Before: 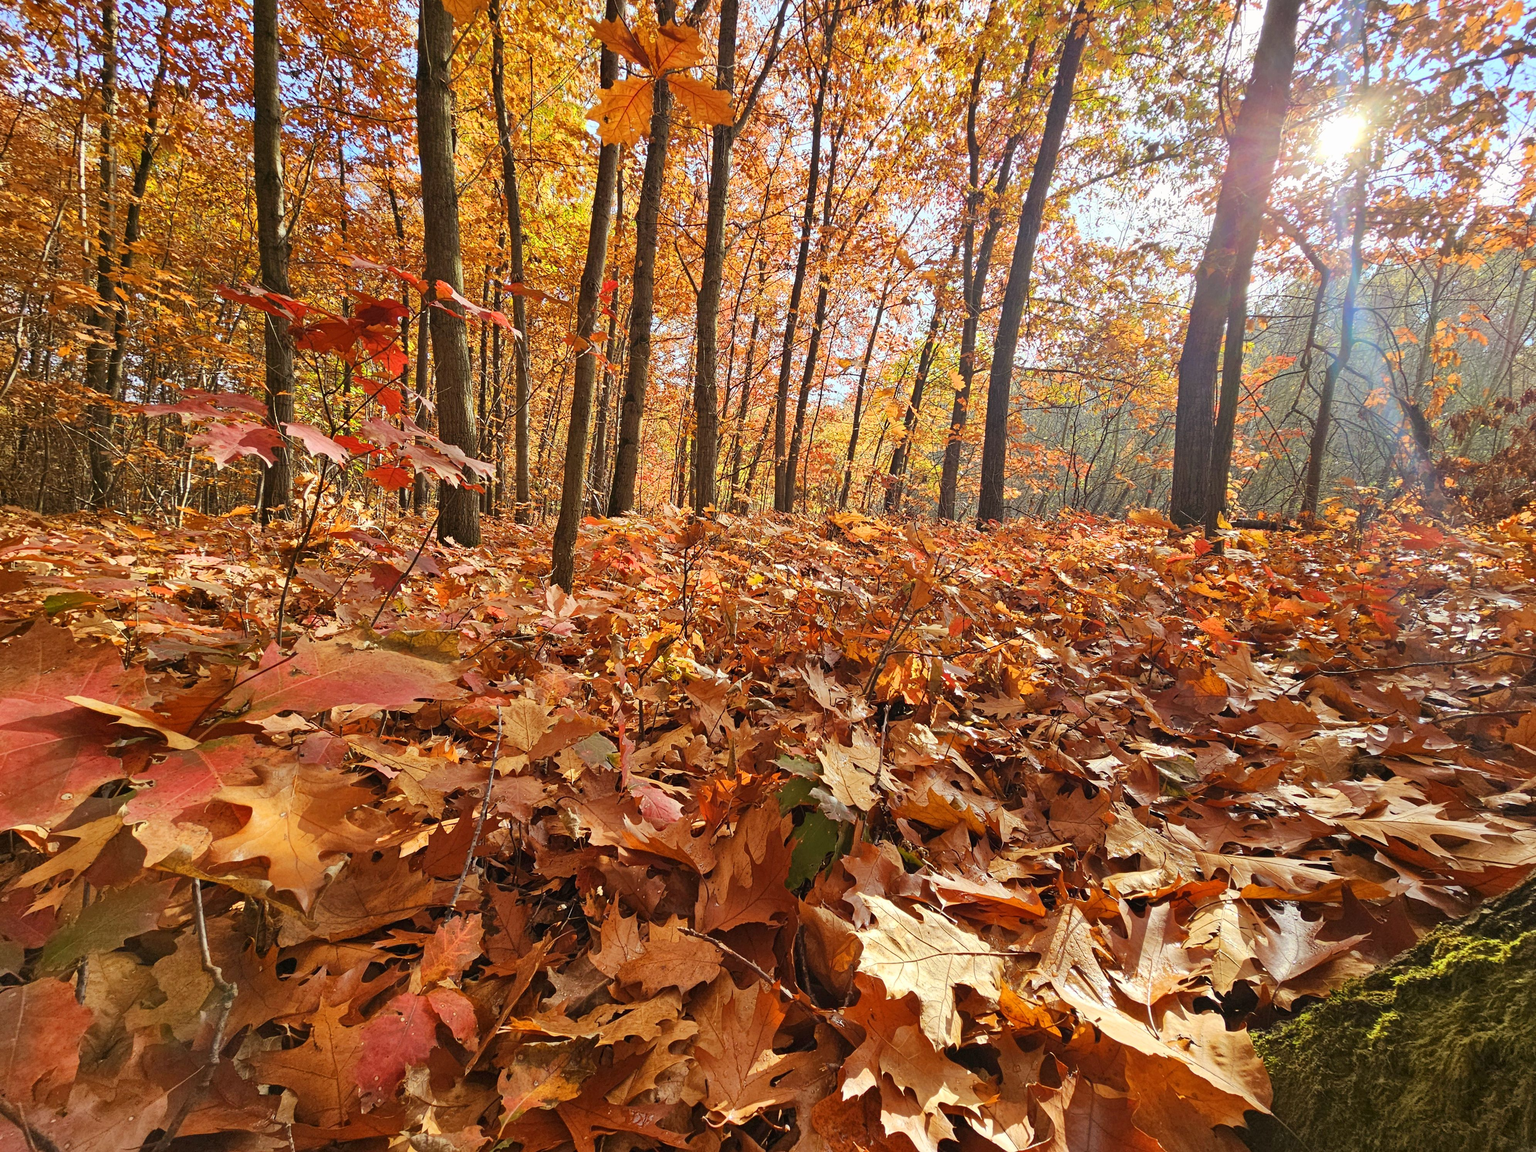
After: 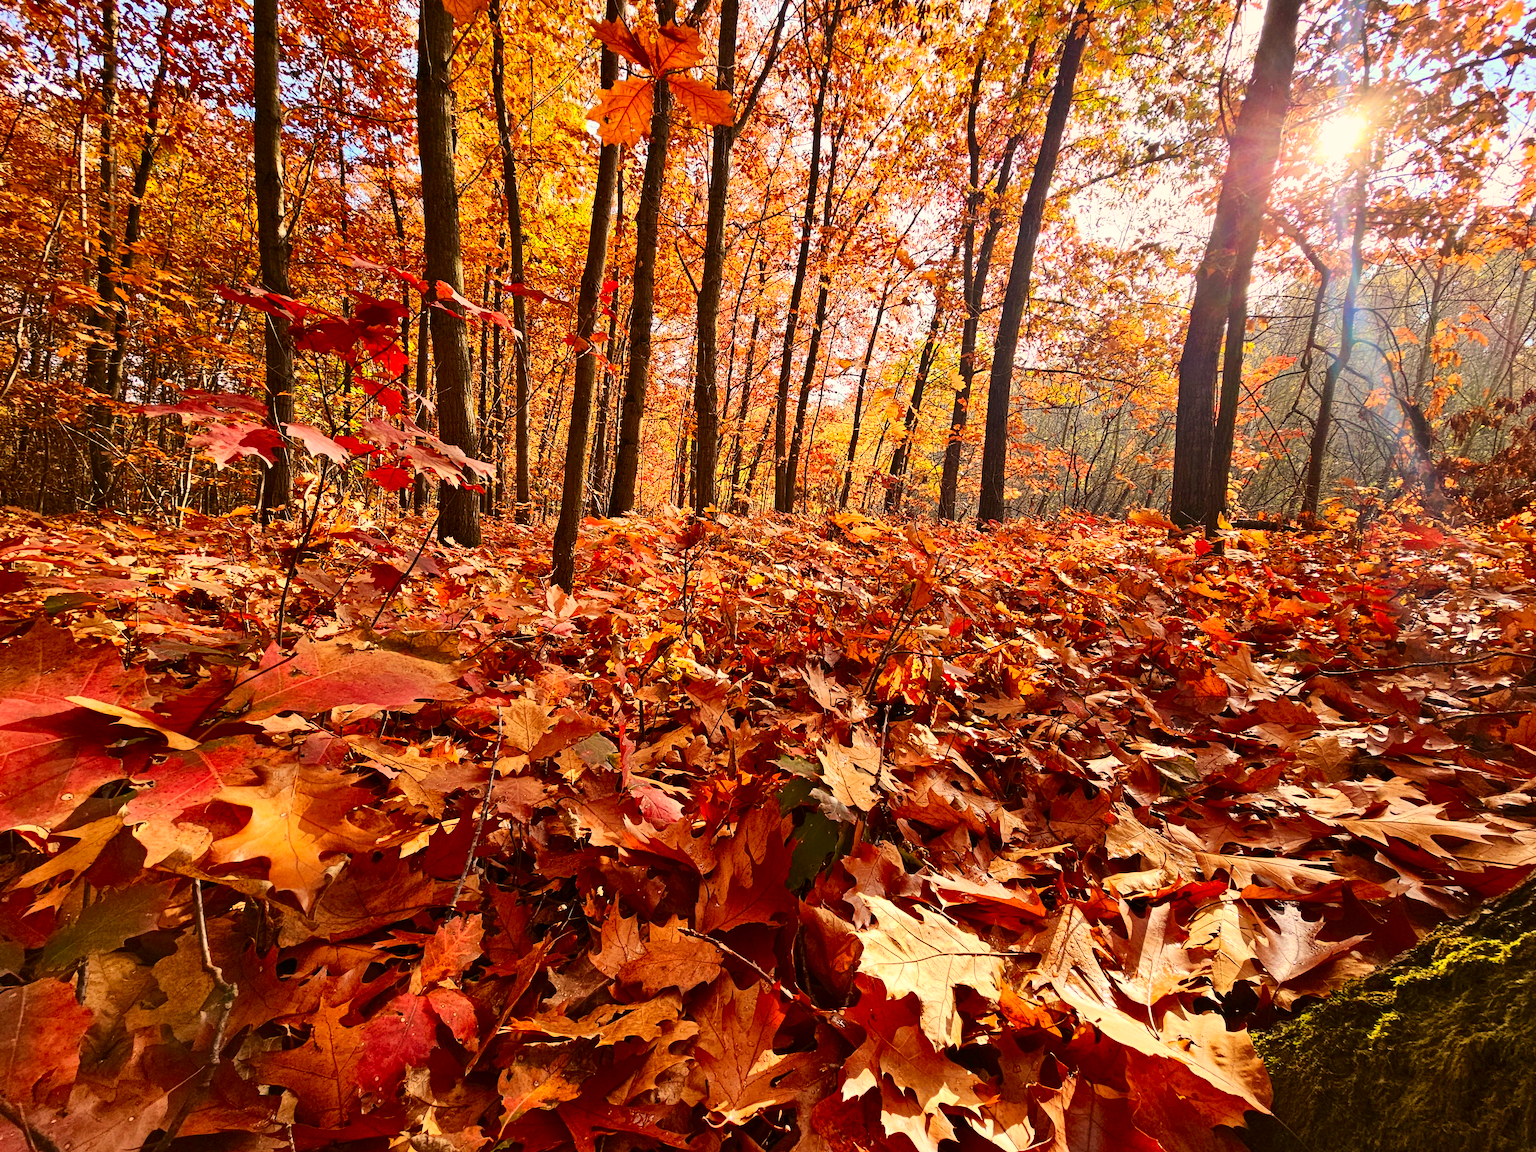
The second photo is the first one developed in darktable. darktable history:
white balance: red 1.127, blue 0.943
contrast brightness saturation: contrast 0.21, brightness -0.11, saturation 0.21
